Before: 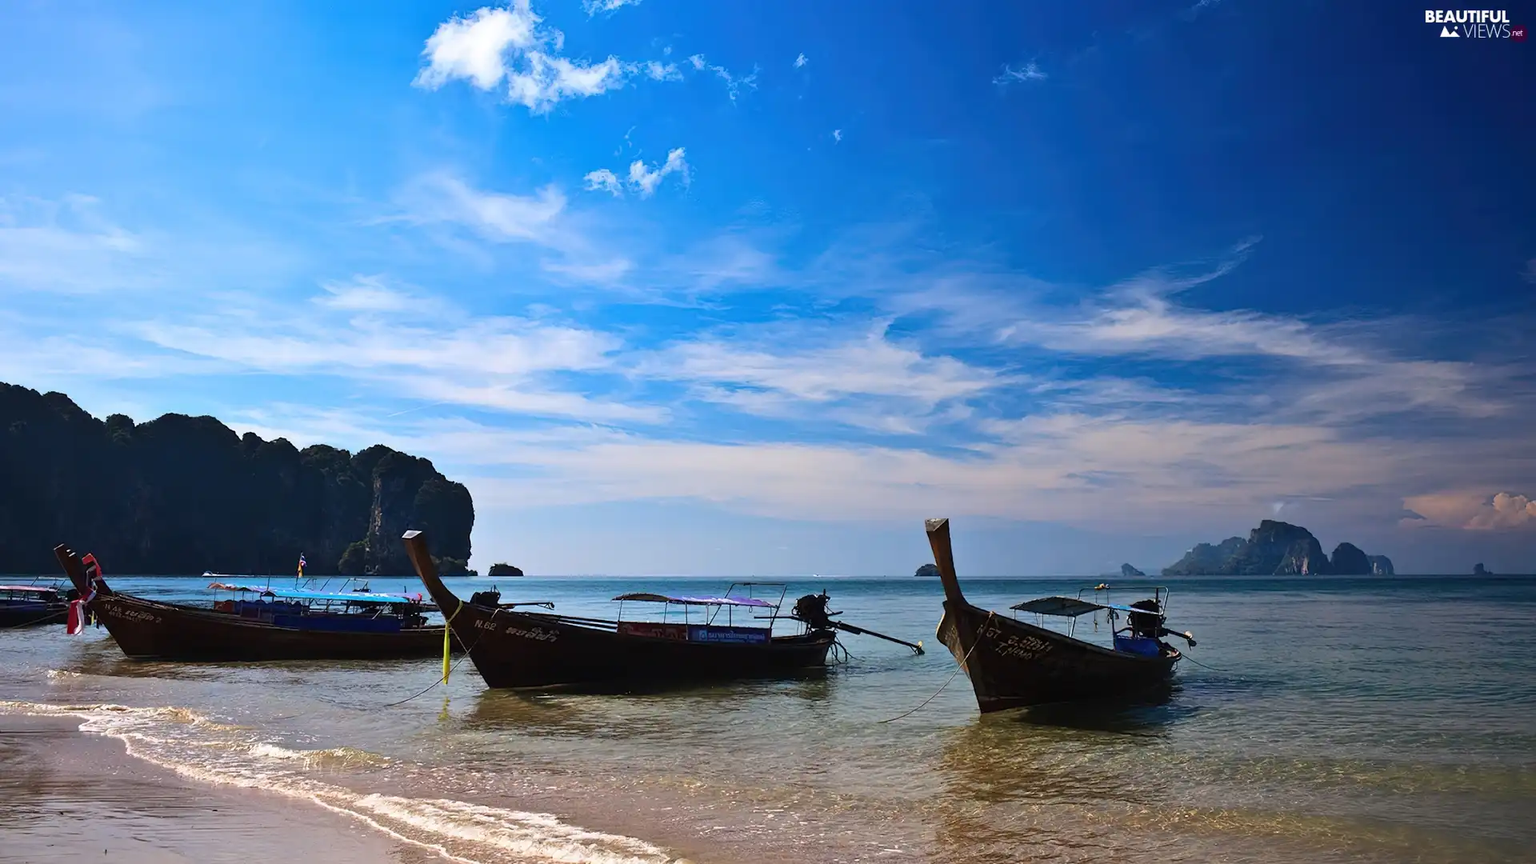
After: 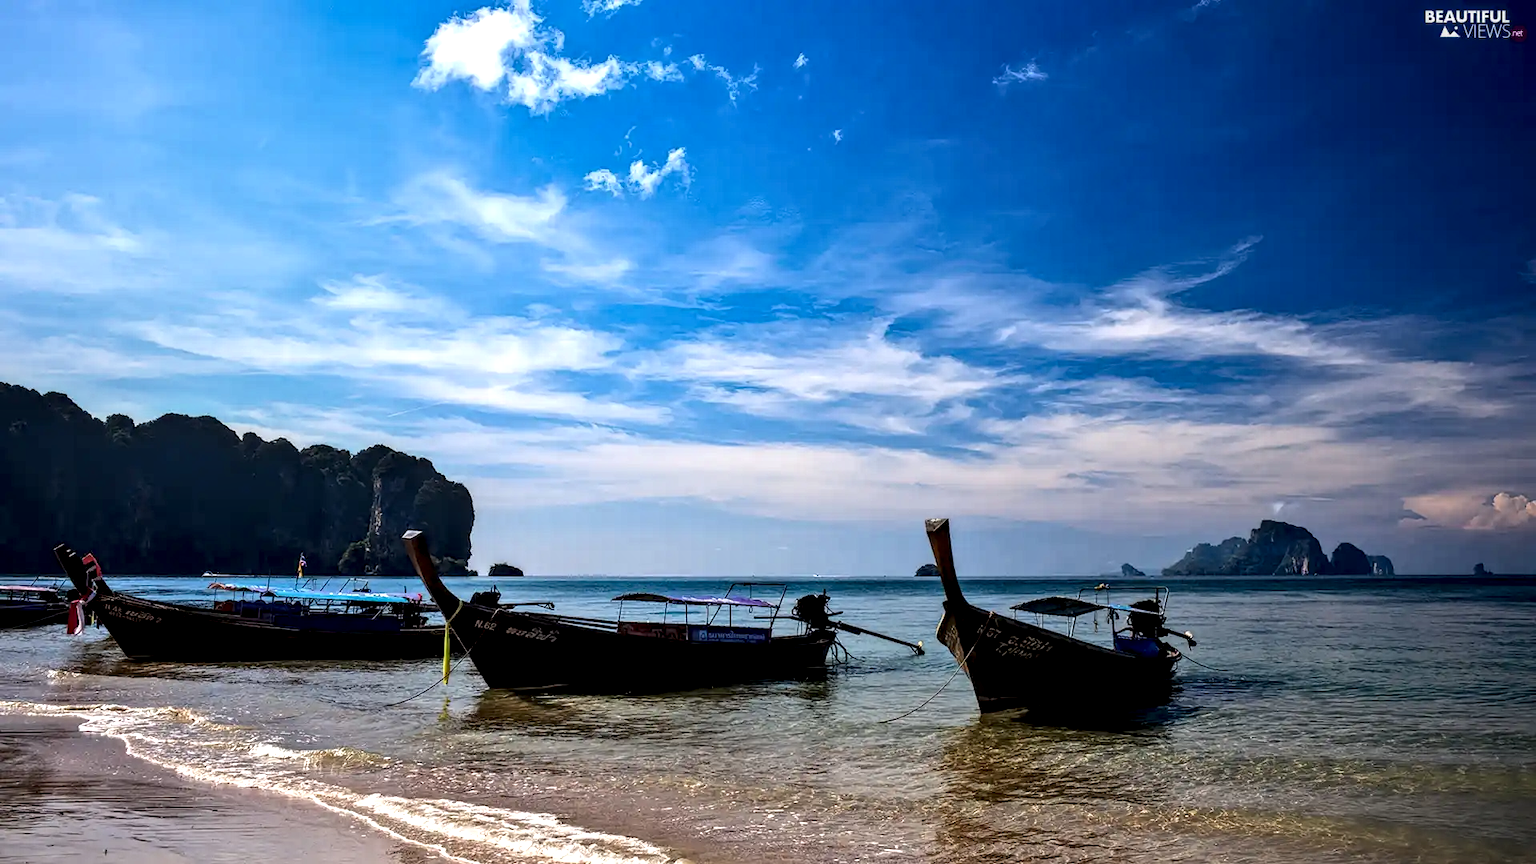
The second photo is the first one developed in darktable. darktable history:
local contrast: highlights 18%, detail 185%
